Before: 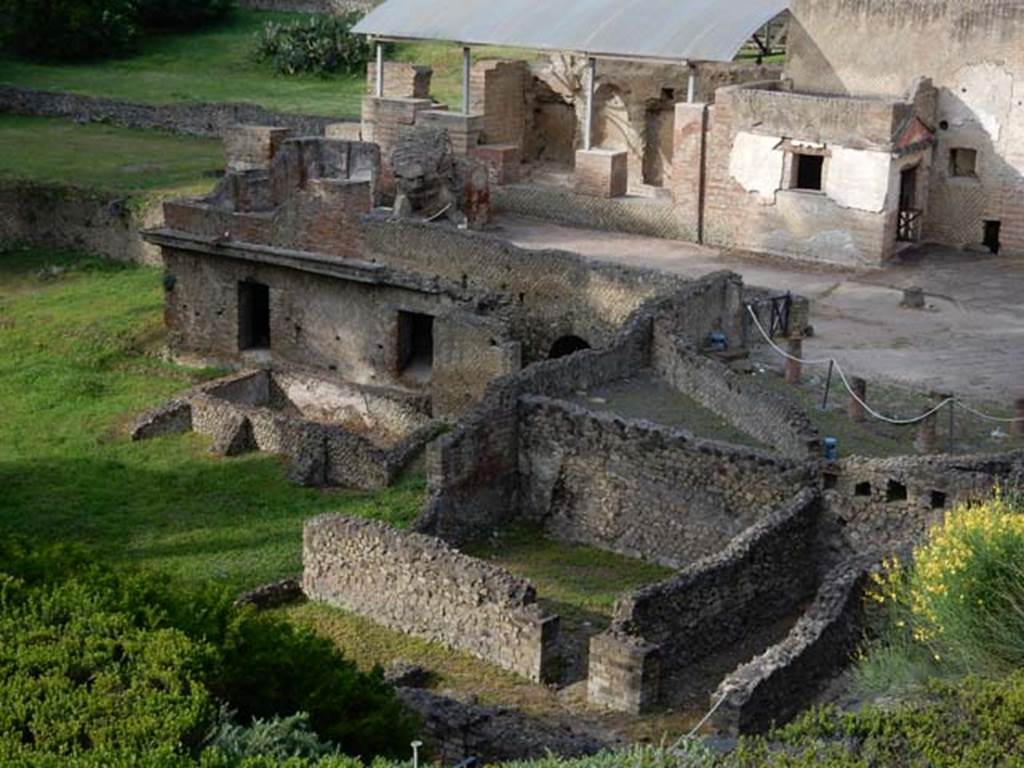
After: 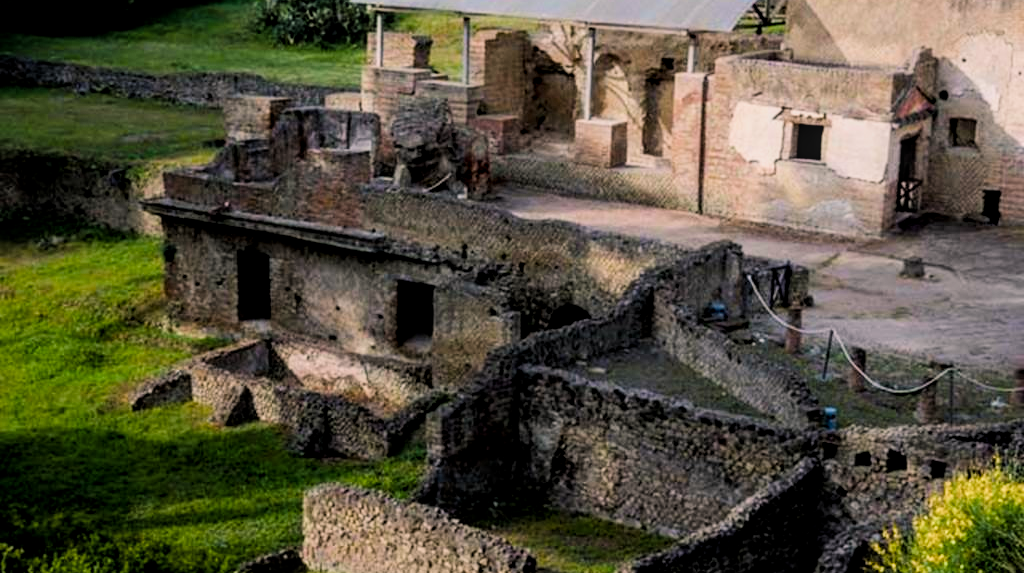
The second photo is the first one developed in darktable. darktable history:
crop: top 3.973%, bottom 21.402%
local contrast: on, module defaults
color balance rgb: highlights gain › chroma 2.315%, highlights gain › hue 34.77°, linear chroma grading › global chroma 15.572%, perceptual saturation grading › global saturation 0.389%, global vibrance 50.111%
filmic rgb: black relative exposure -7.5 EV, white relative exposure 4.99 EV, hardness 3.31, contrast 1.296, add noise in highlights 0.101, color science v4 (2020), type of noise poissonian
